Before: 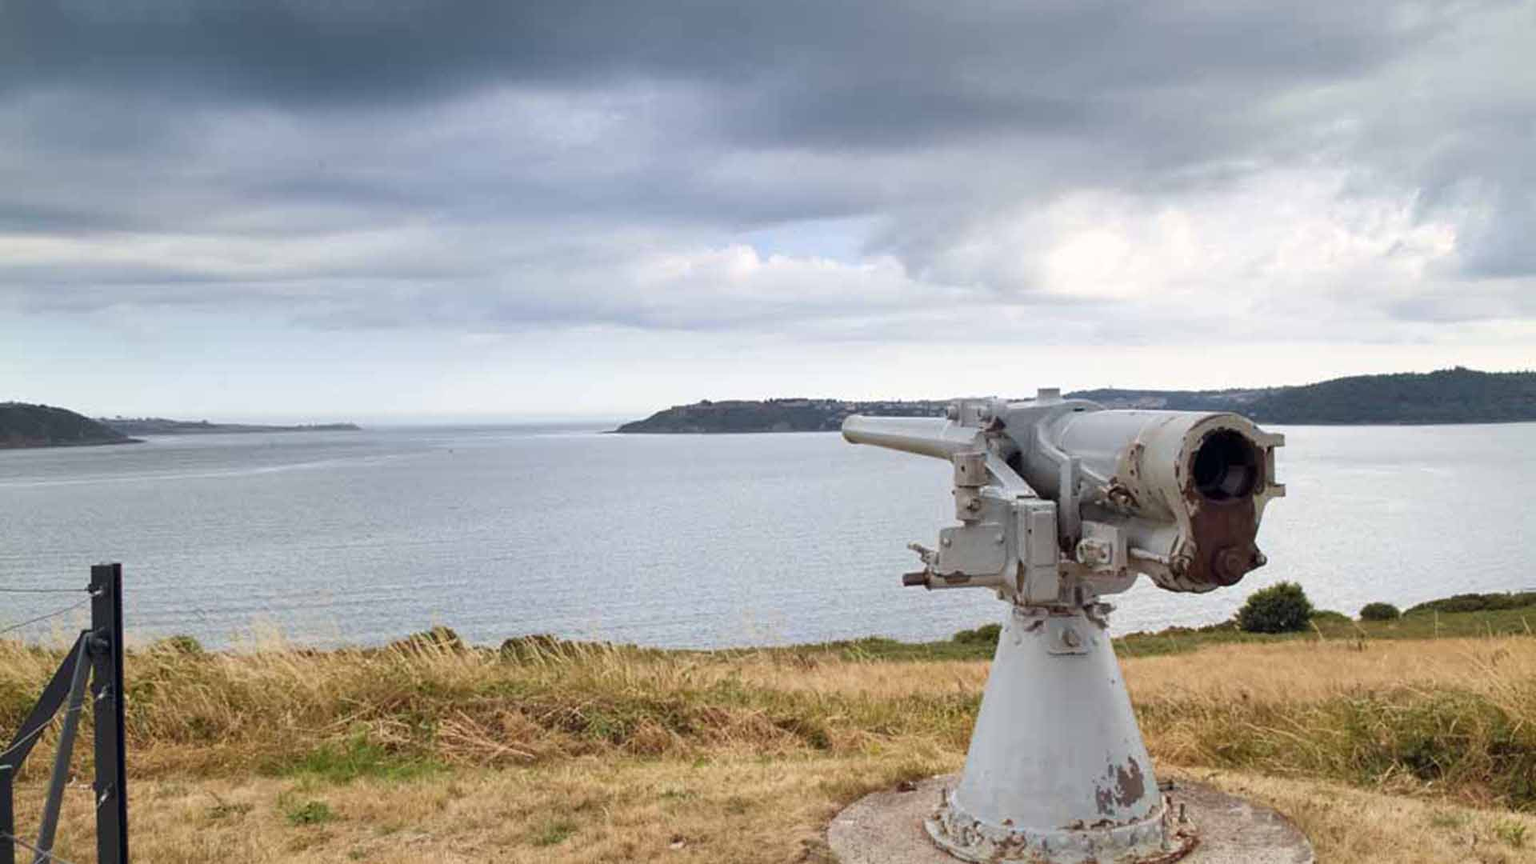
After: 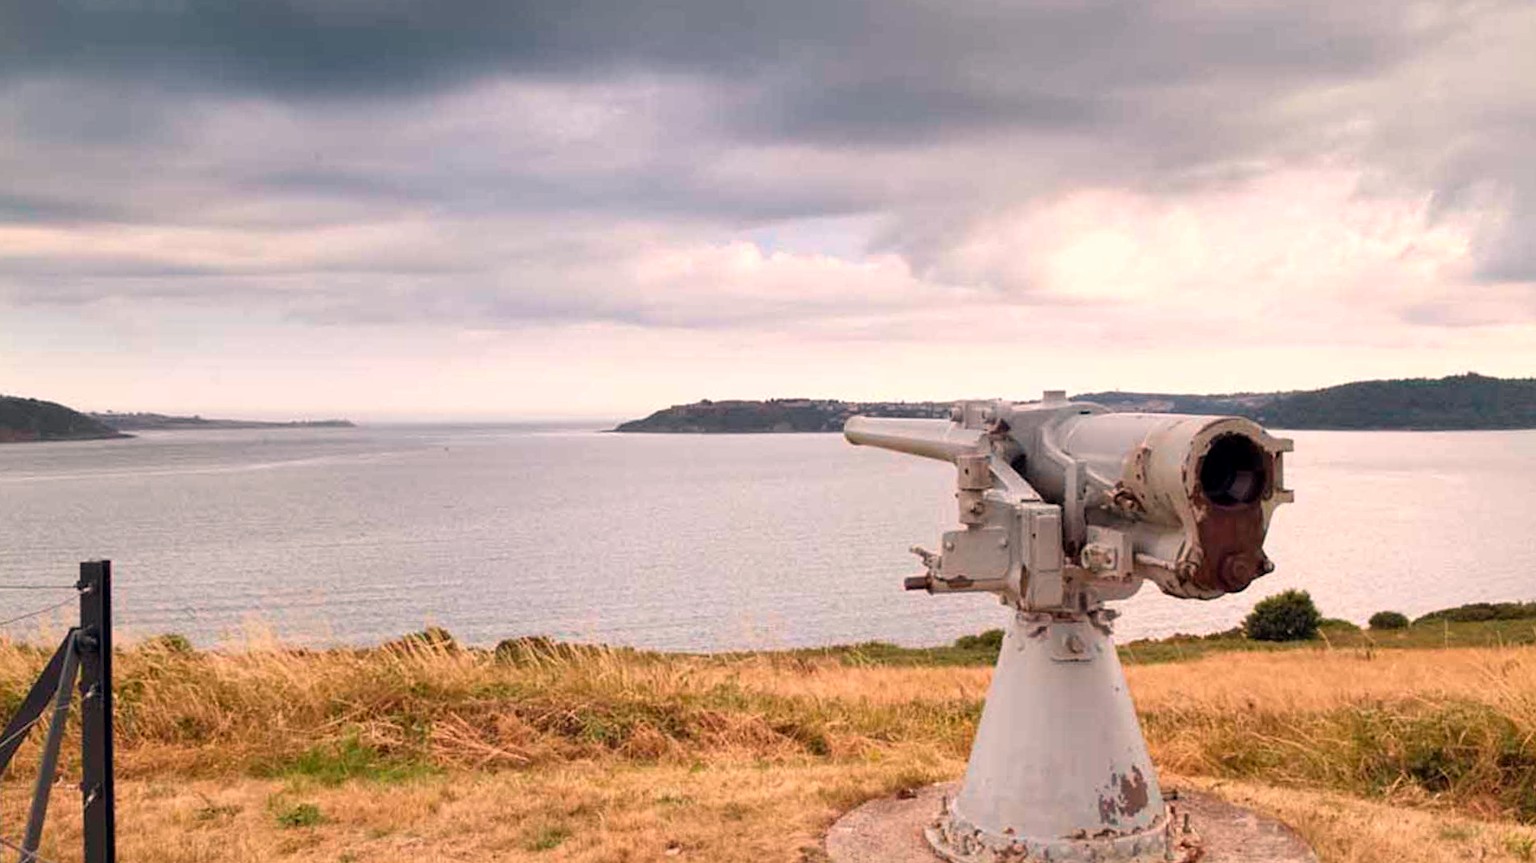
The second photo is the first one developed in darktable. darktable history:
crop and rotate: angle -0.5°
tone equalizer: on, module defaults
white balance: red 1.127, blue 0.943
